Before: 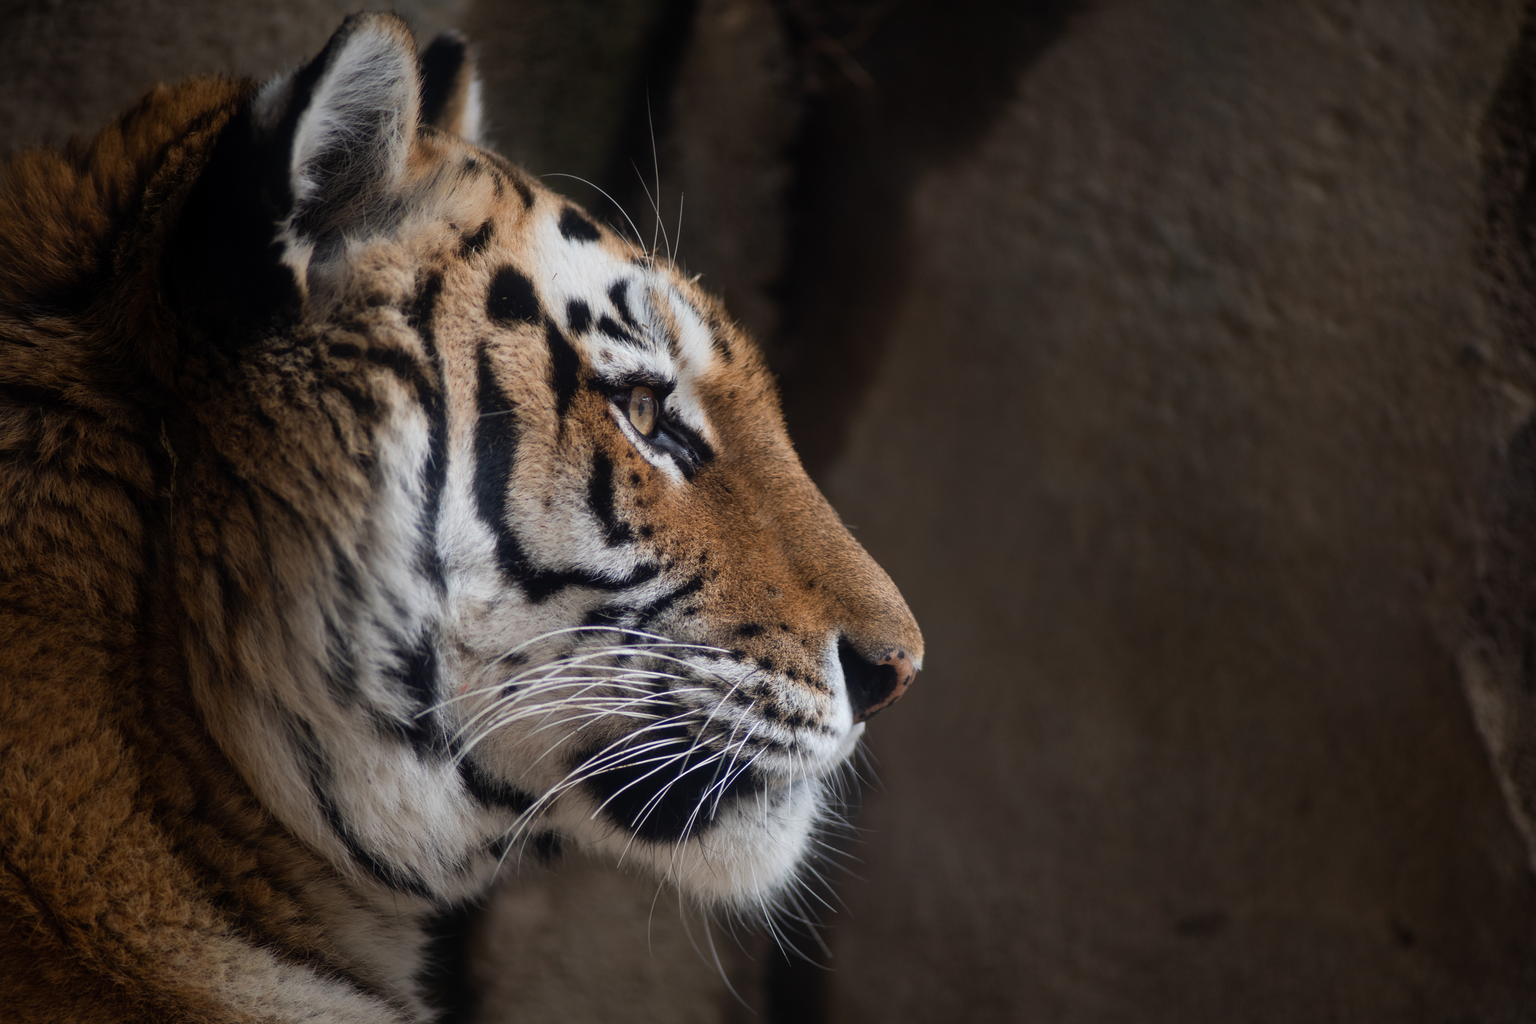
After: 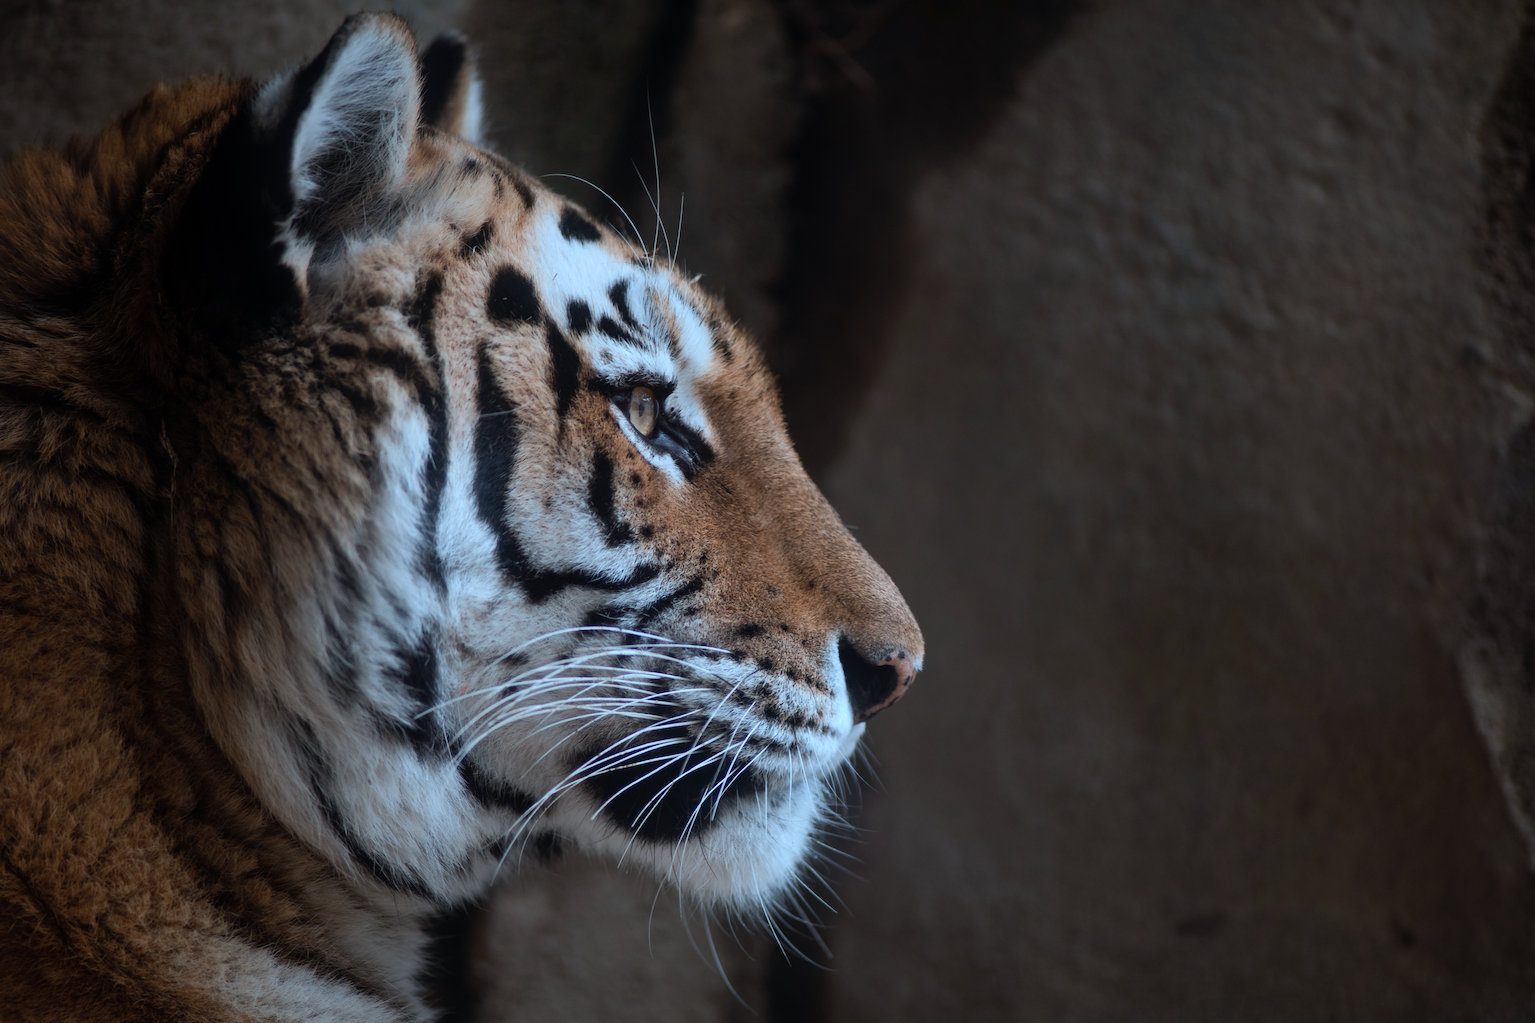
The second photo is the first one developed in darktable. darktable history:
color correction: highlights a* -8.99, highlights b* -23.57
